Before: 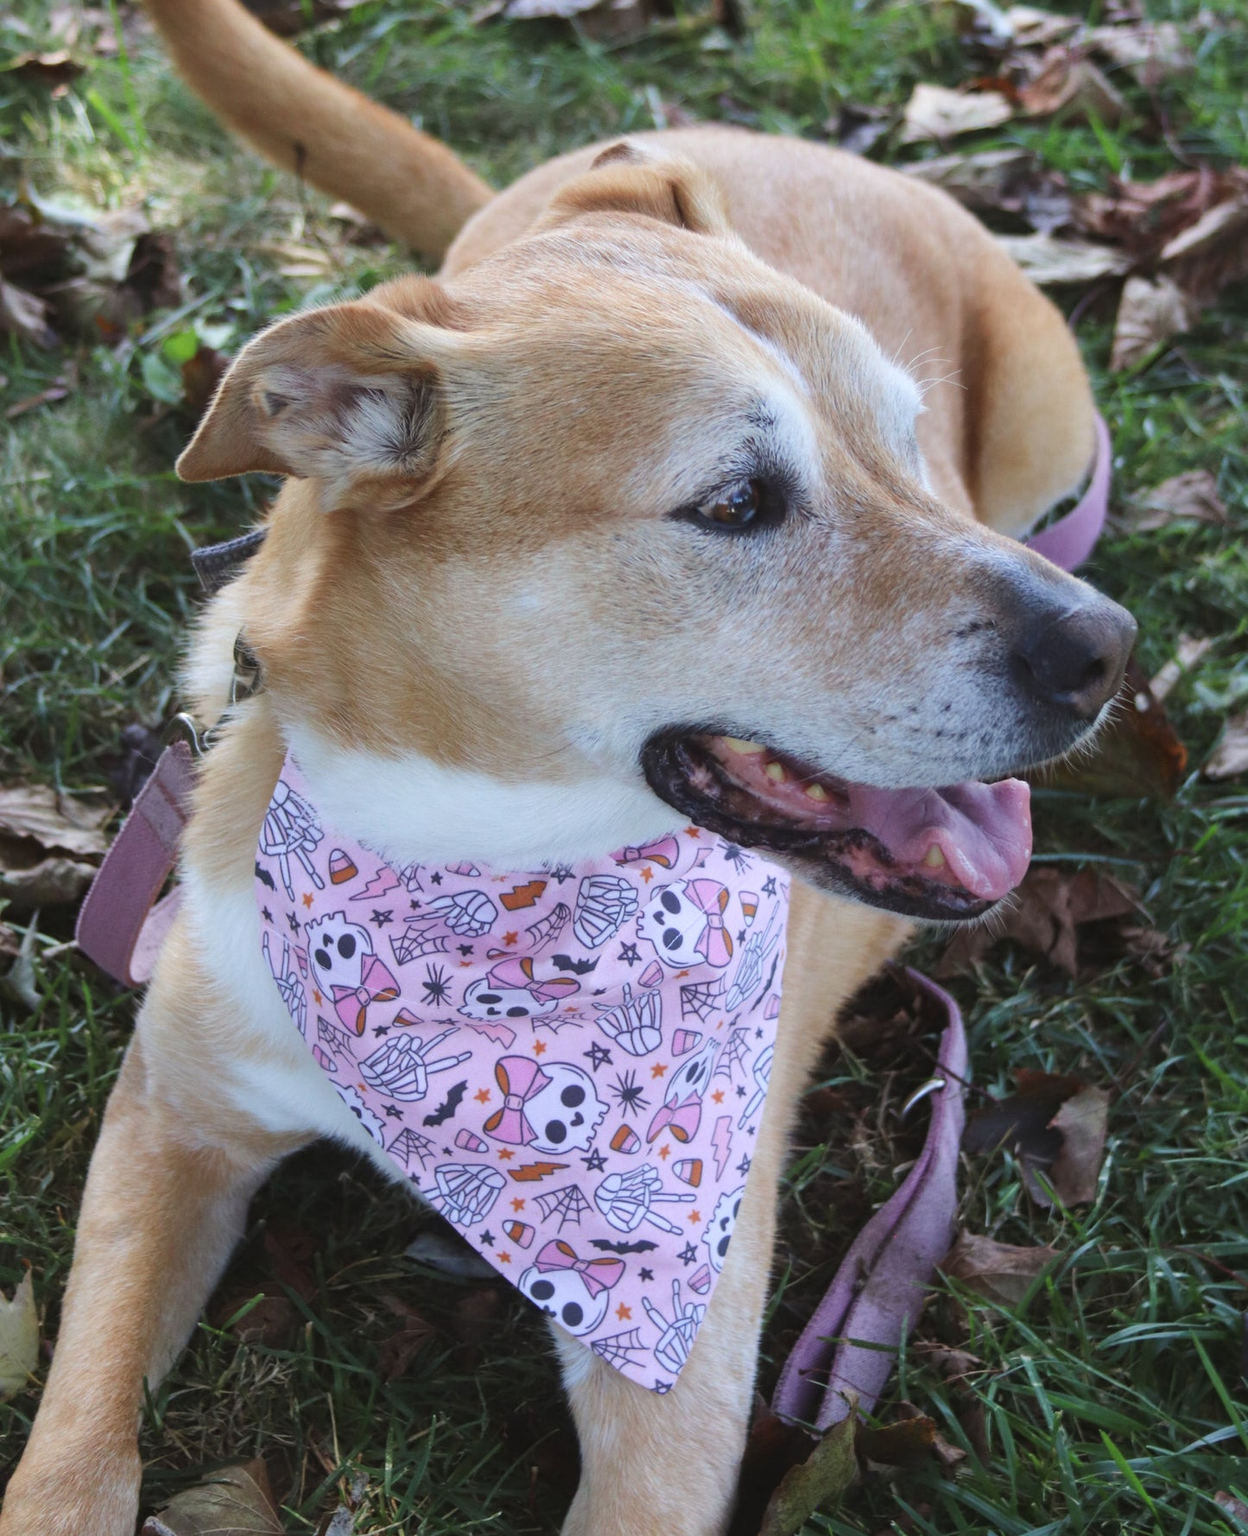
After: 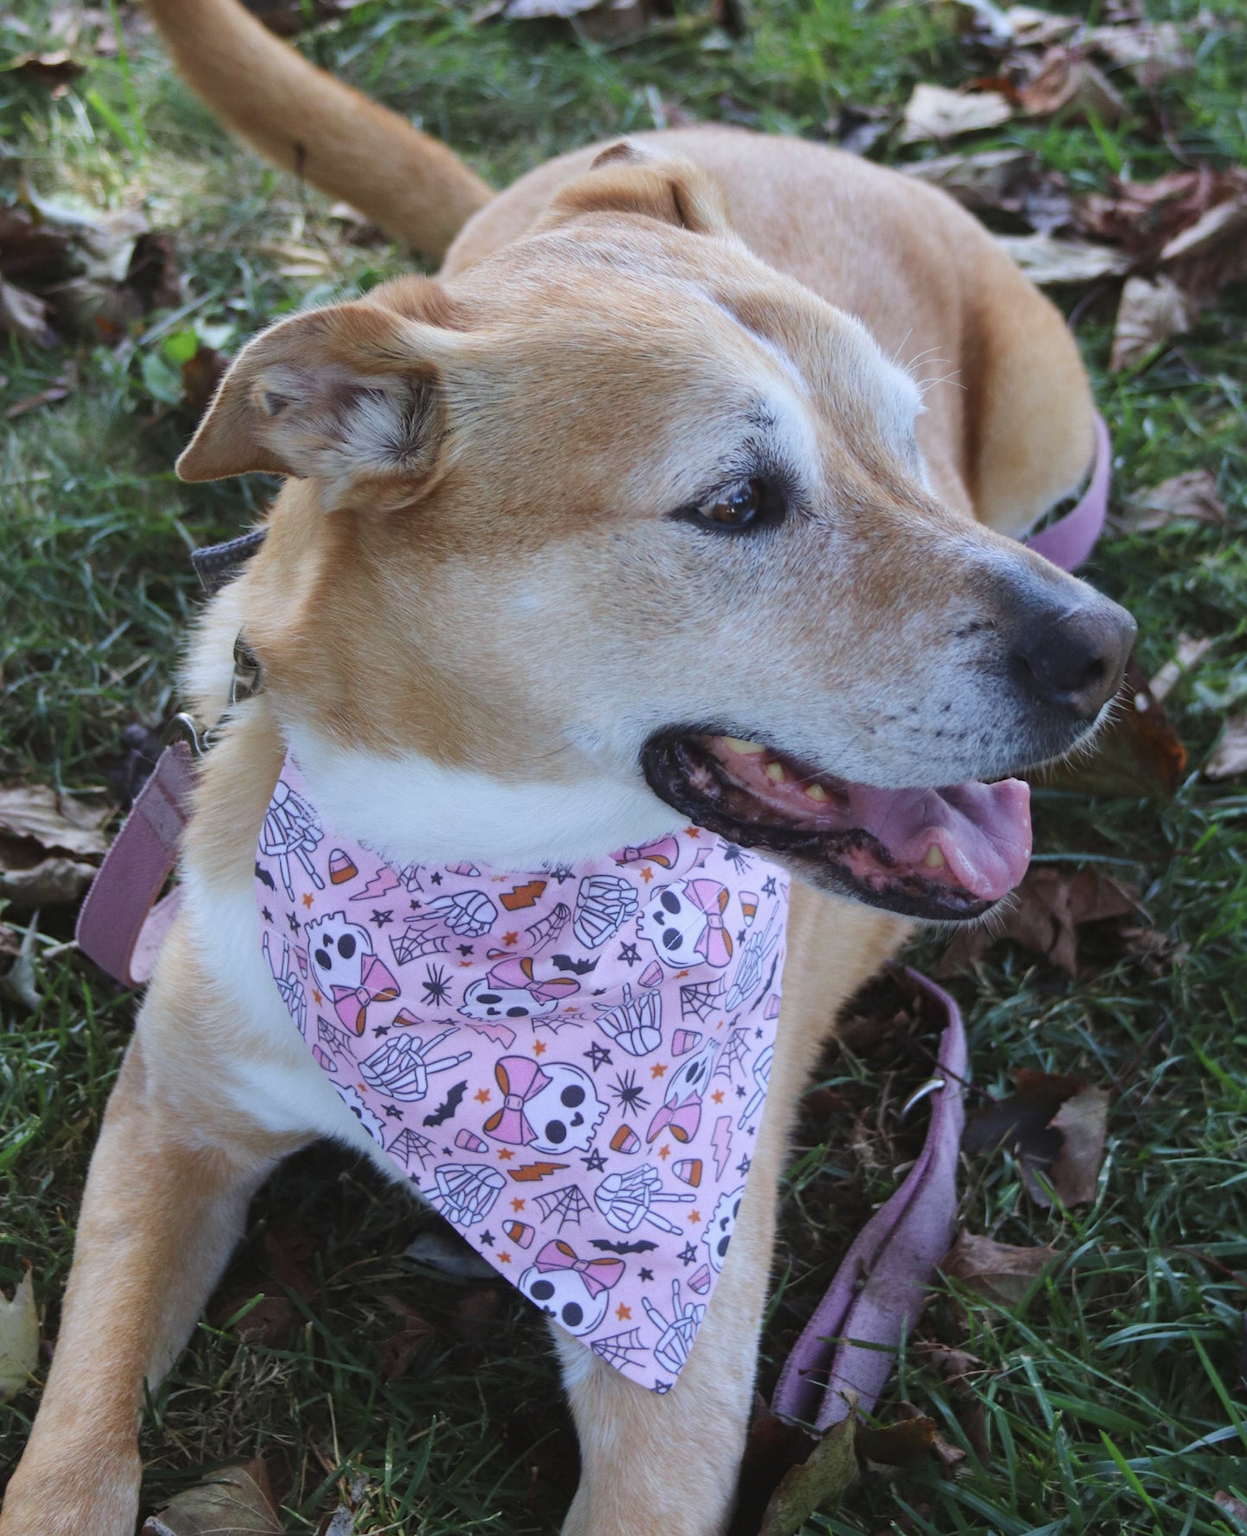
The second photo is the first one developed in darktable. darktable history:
white balance: red 0.98, blue 1.034
exposure: exposure -0.153 EV, compensate highlight preservation false
